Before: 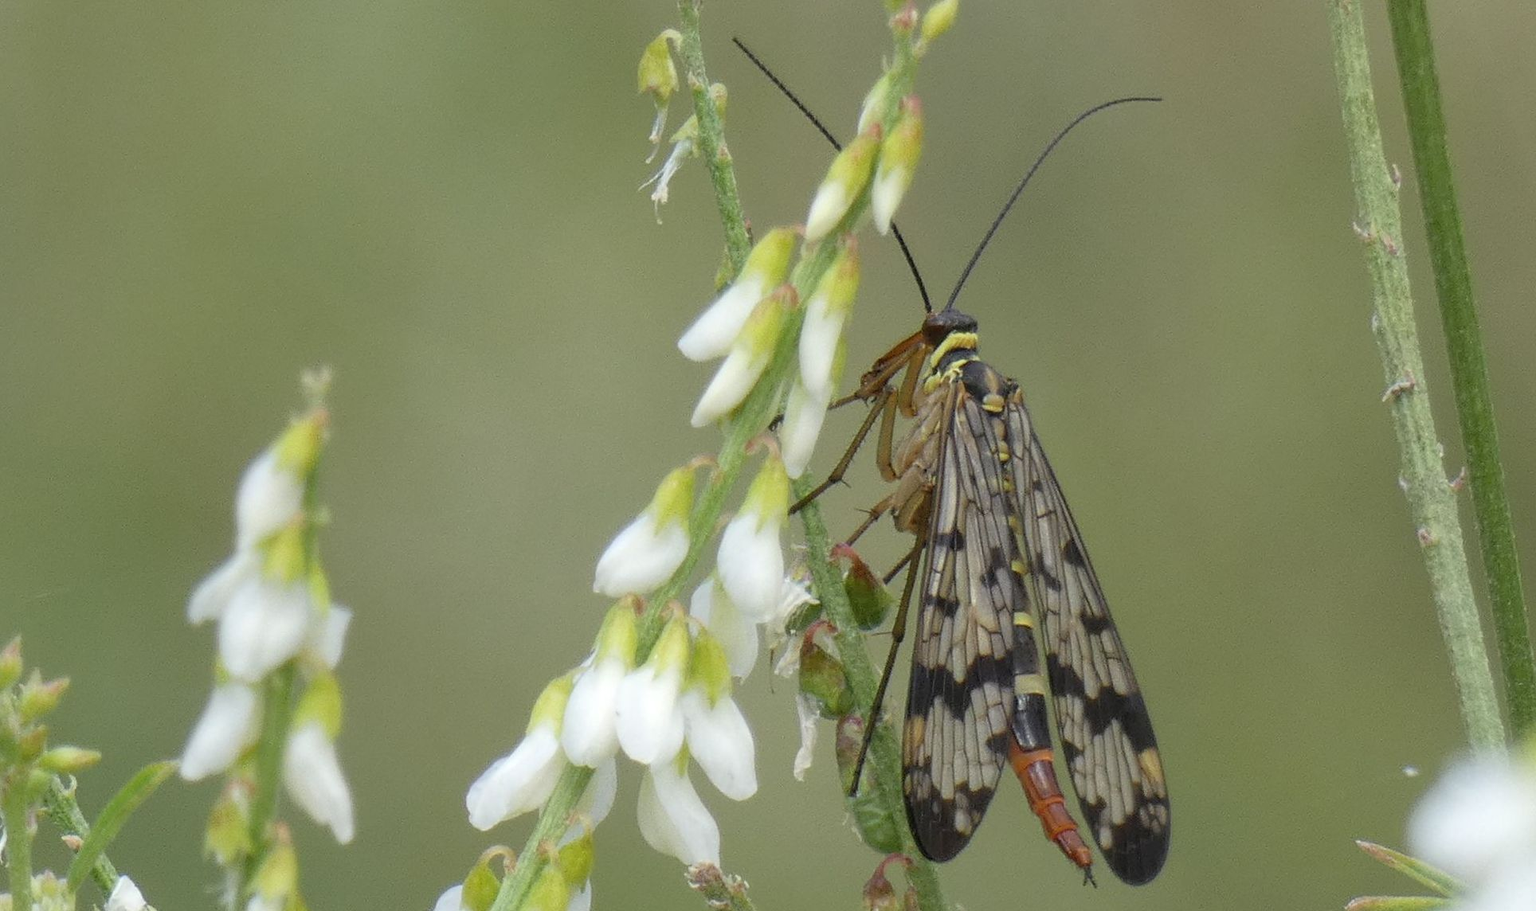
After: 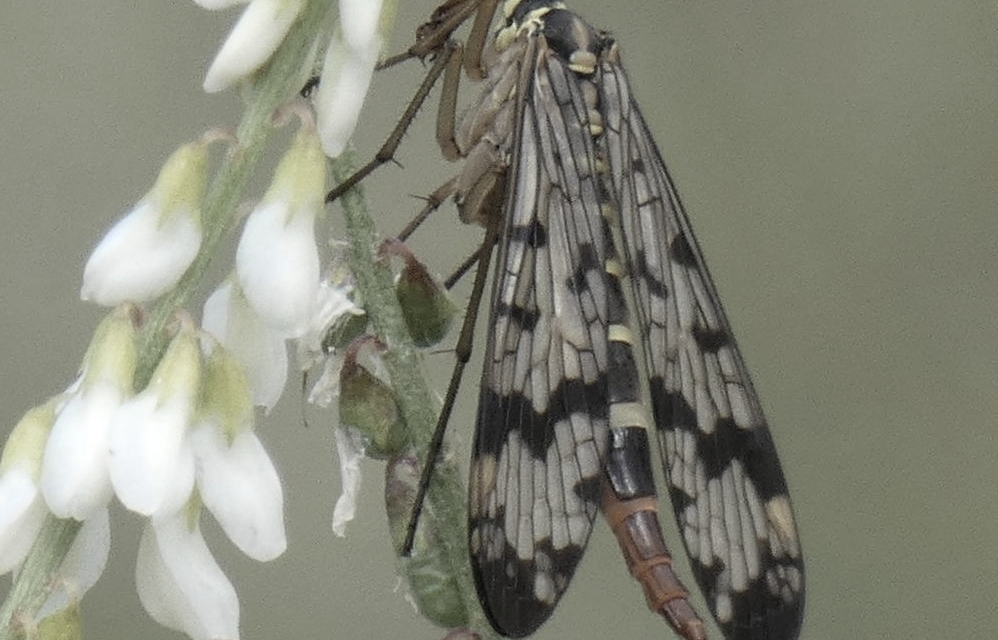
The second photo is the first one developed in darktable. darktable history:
crop: left 34.479%, top 38.822%, right 13.718%, bottom 5.172%
color zones: curves: ch1 [(0.238, 0.163) (0.476, 0.2) (0.733, 0.322) (0.848, 0.134)]
contrast brightness saturation: contrast 0.09, saturation 0.28
